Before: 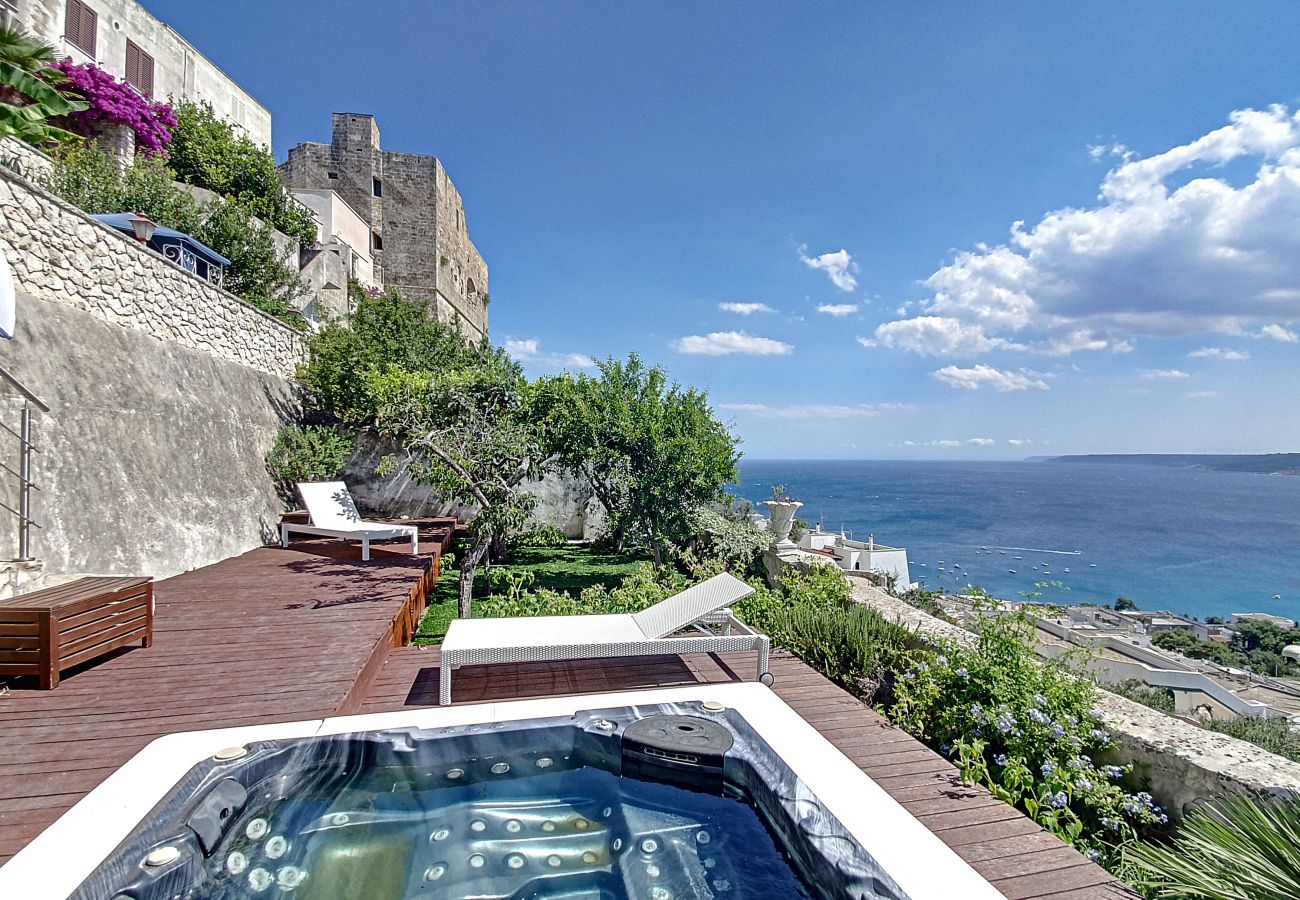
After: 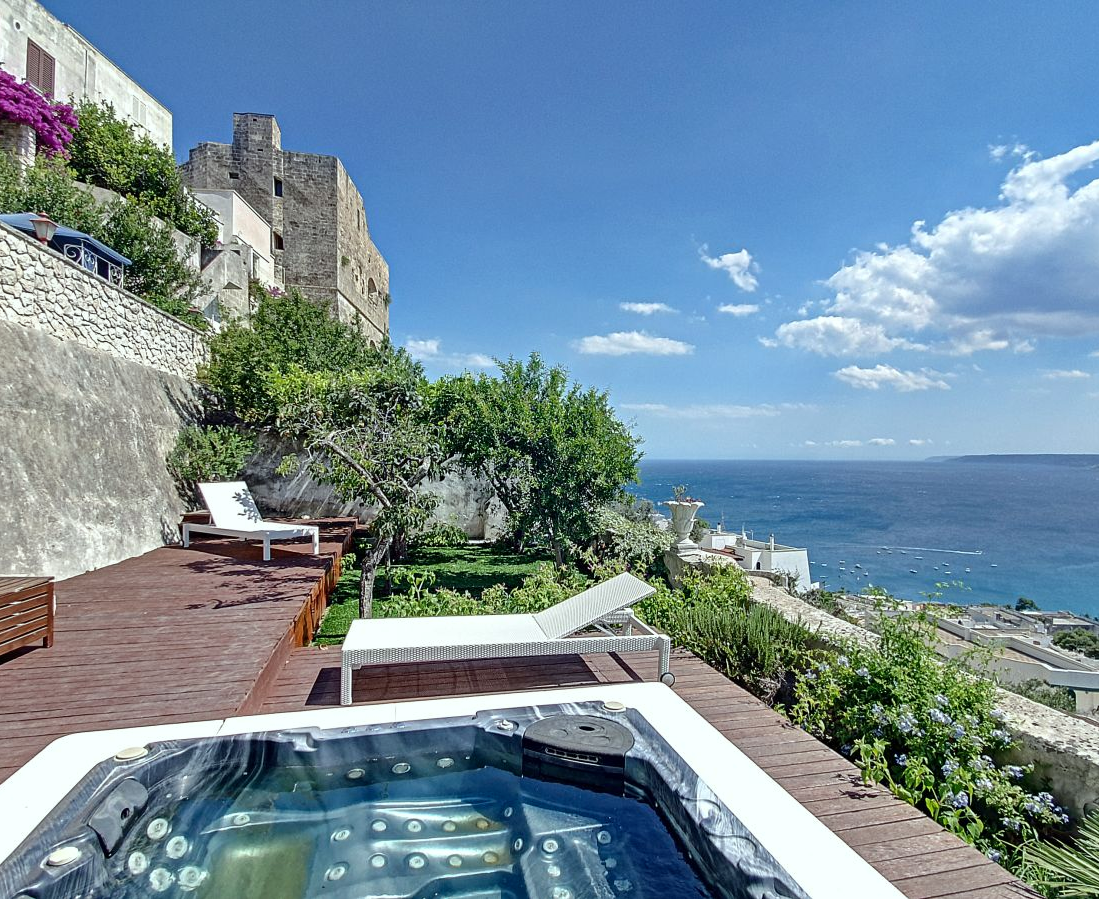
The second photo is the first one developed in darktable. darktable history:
crop: left 7.651%, right 7.791%
color calibration: illuminant Planckian (black body), x 0.35, y 0.351, temperature 4794.06 K
exposure: compensate highlight preservation false
